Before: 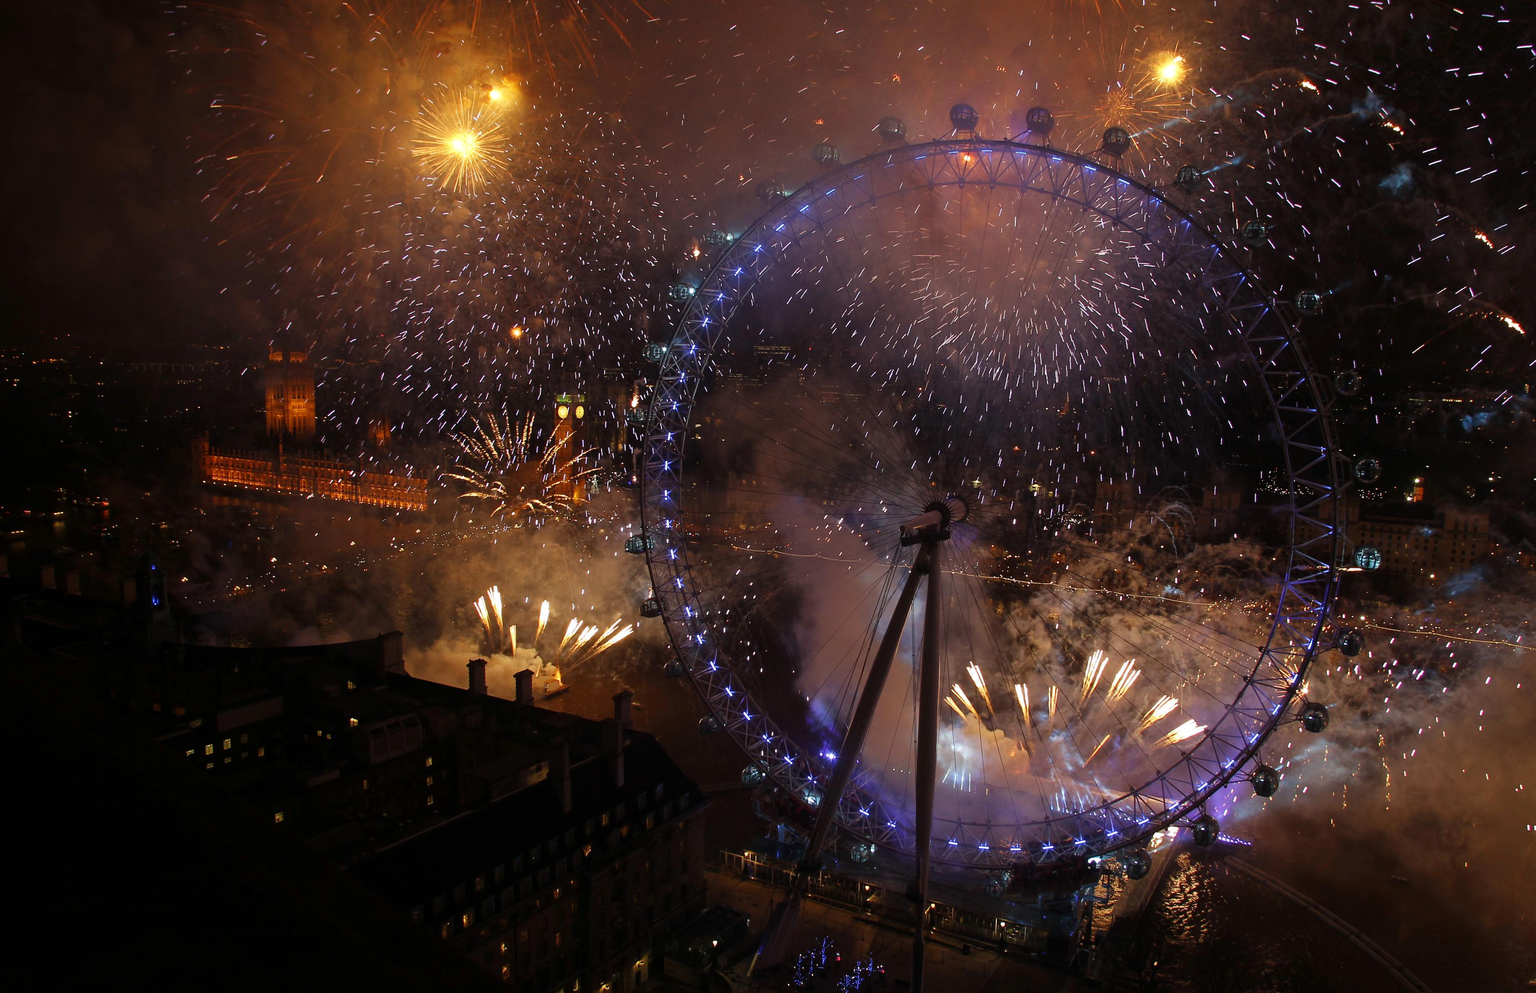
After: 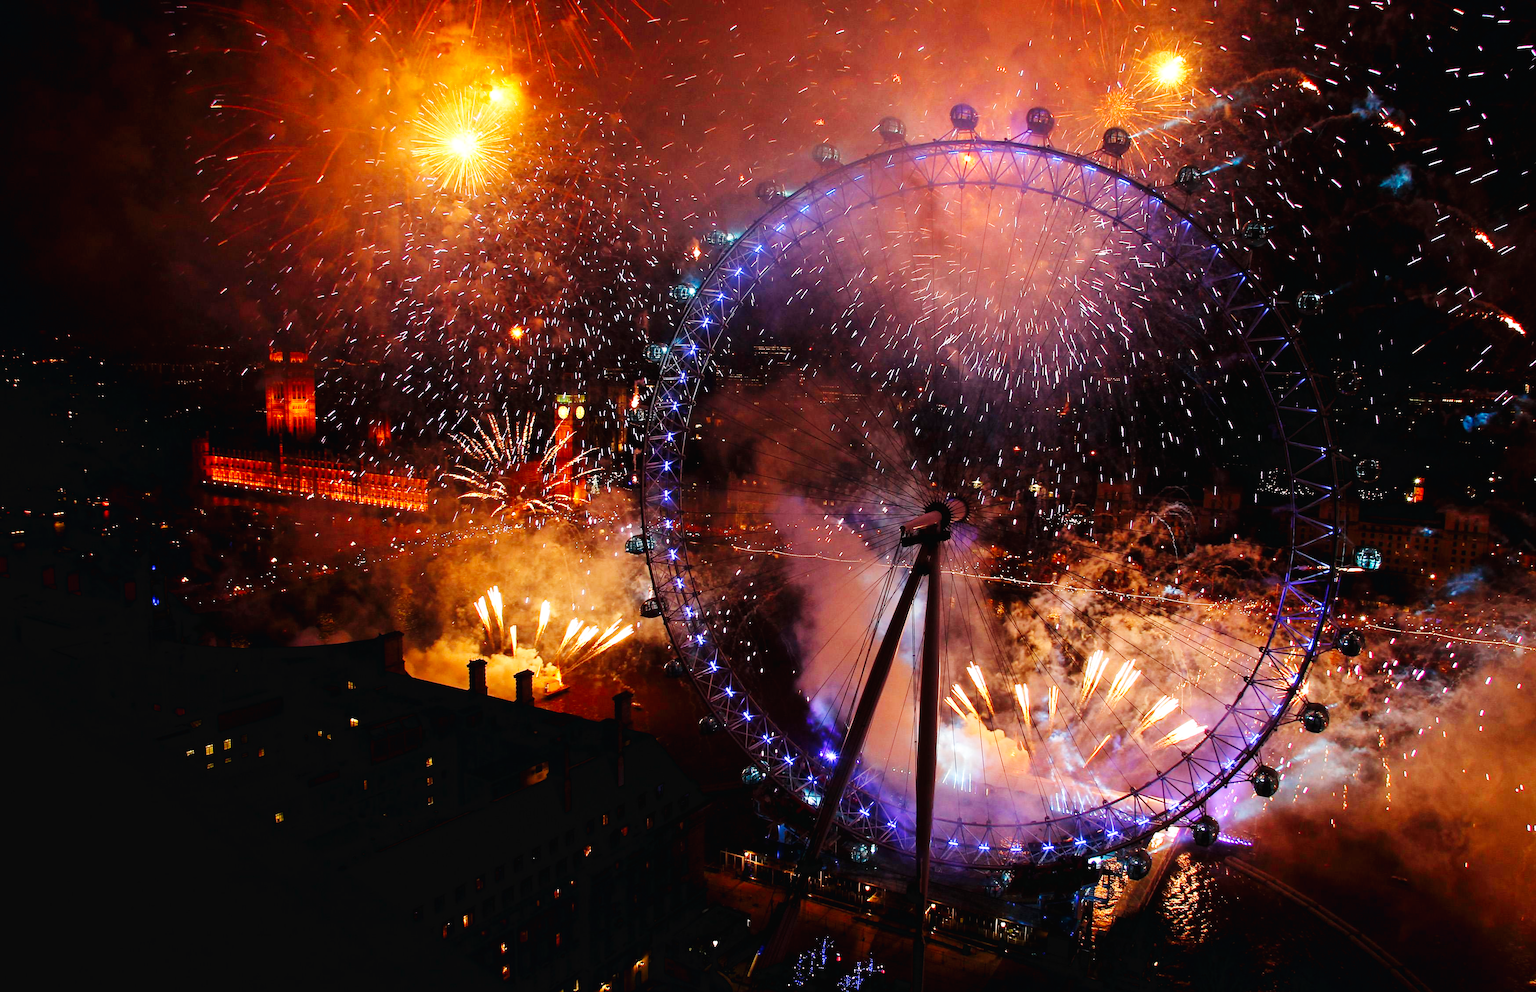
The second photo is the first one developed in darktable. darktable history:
base curve: curves: ch0 [(0, 0.003) (0.001, 0.002) (0.006, 0.004) (0.02, 0.022) (0.048, 0.086) (0.094, 0.234) (0.162, 0.431) (0.258, 0.629) (0.385, 0.8) (0.548, 0.918) (0.751, 0.988) (1, 1)], preserve colors none
tone equalizer: on, module defaults
